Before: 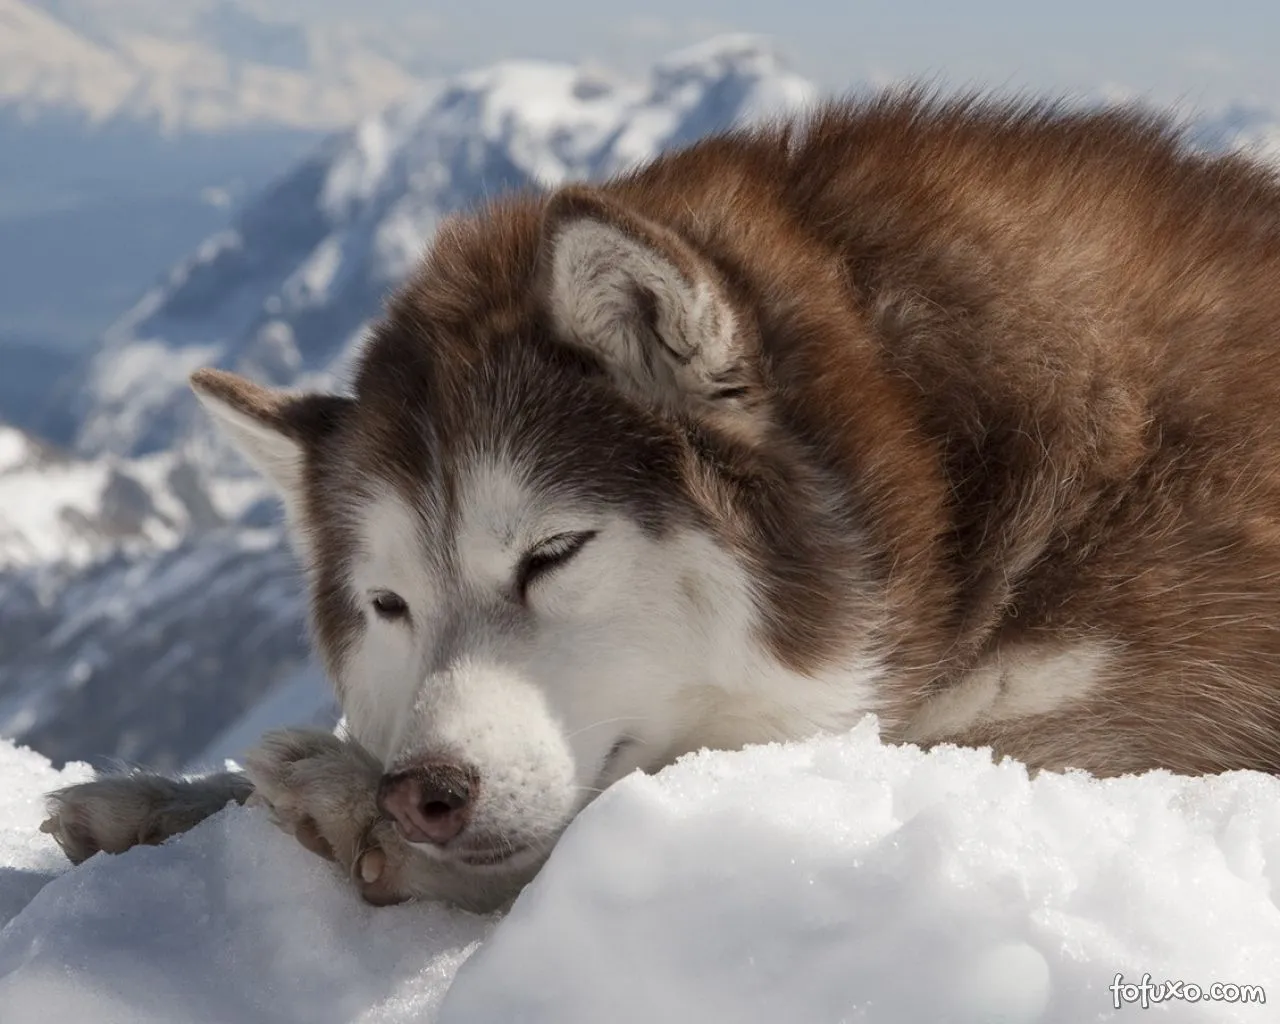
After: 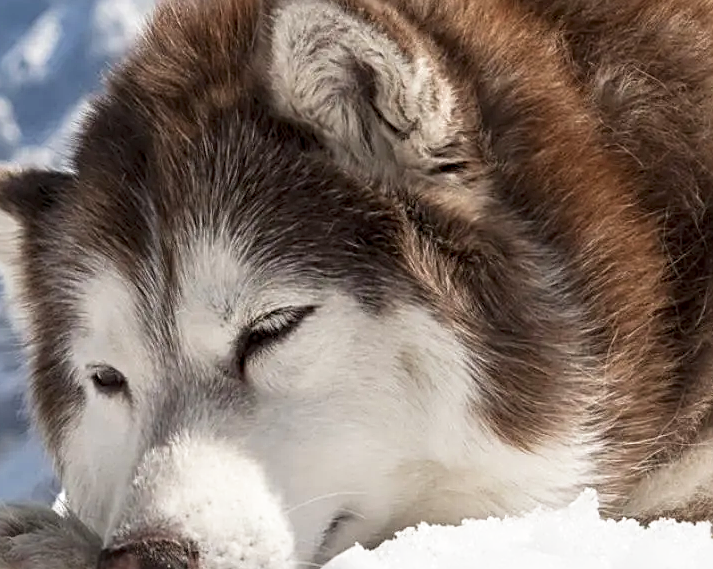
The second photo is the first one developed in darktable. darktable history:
local contrast: on, module defaults
crop and rotate: left 22.016%, top 21.998%, right 22.249%, bottom 22.407%
tone equalizer: edges refinement/feathering 500, mask exposure compensation -1.57 EV, preserve details no
base curve: curves: ch0 [(0, 0) (0.579, 0.807) (1, 1)], preserve colors none
sharpen: radius 3.122
